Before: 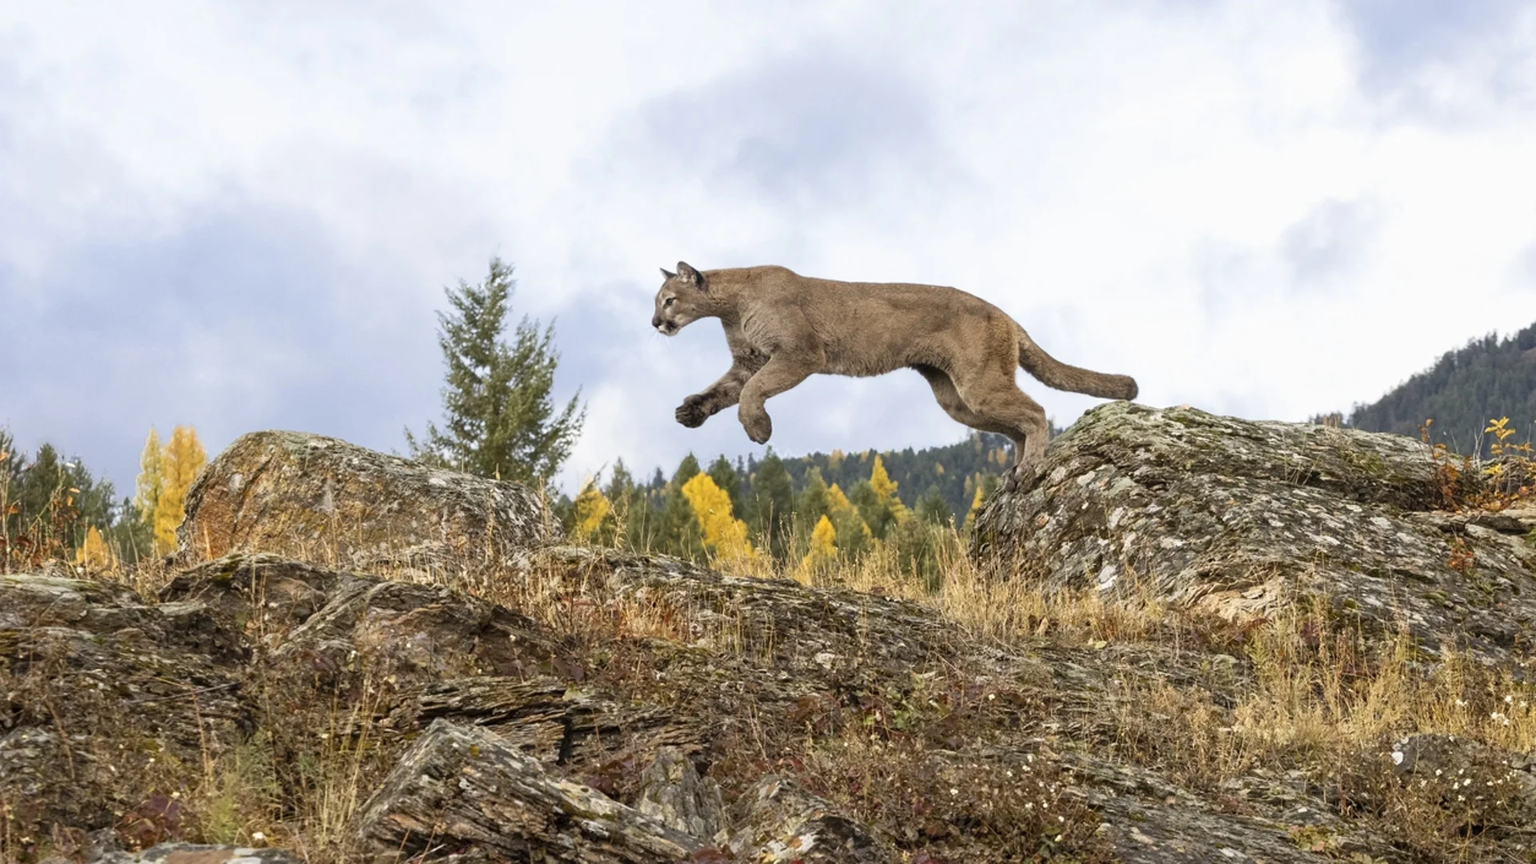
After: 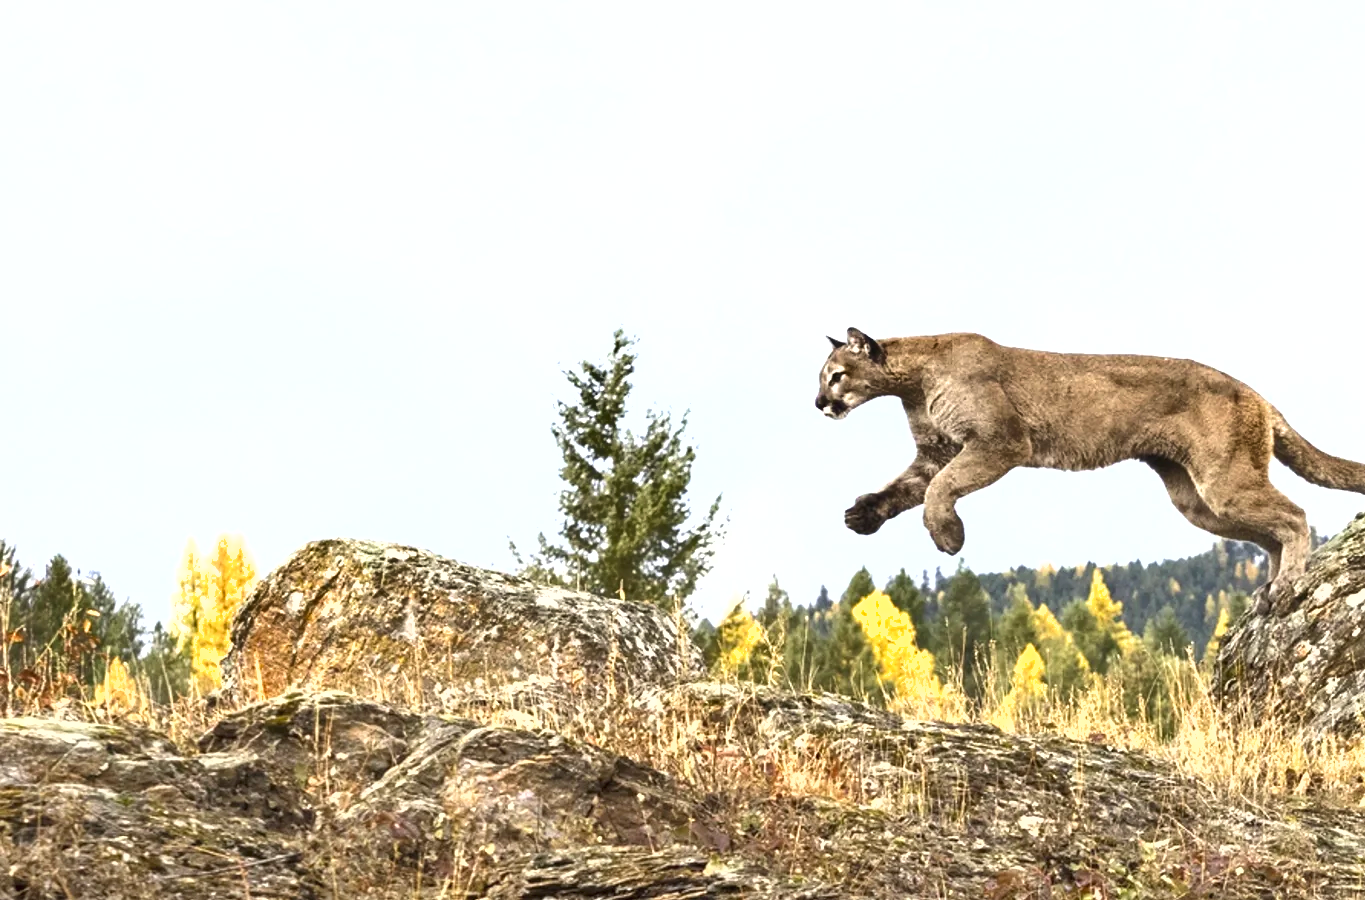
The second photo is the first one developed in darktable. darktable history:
tone equalizer: on, module defaults
crop: right 28.885%, bottom 16.626%
exposure: black level correction 0, exposure 1.2 EV, compensate exposure bias true, compensate highlight preservation false
shadows and highlights: low approximation 0.01, soften with gaussian
